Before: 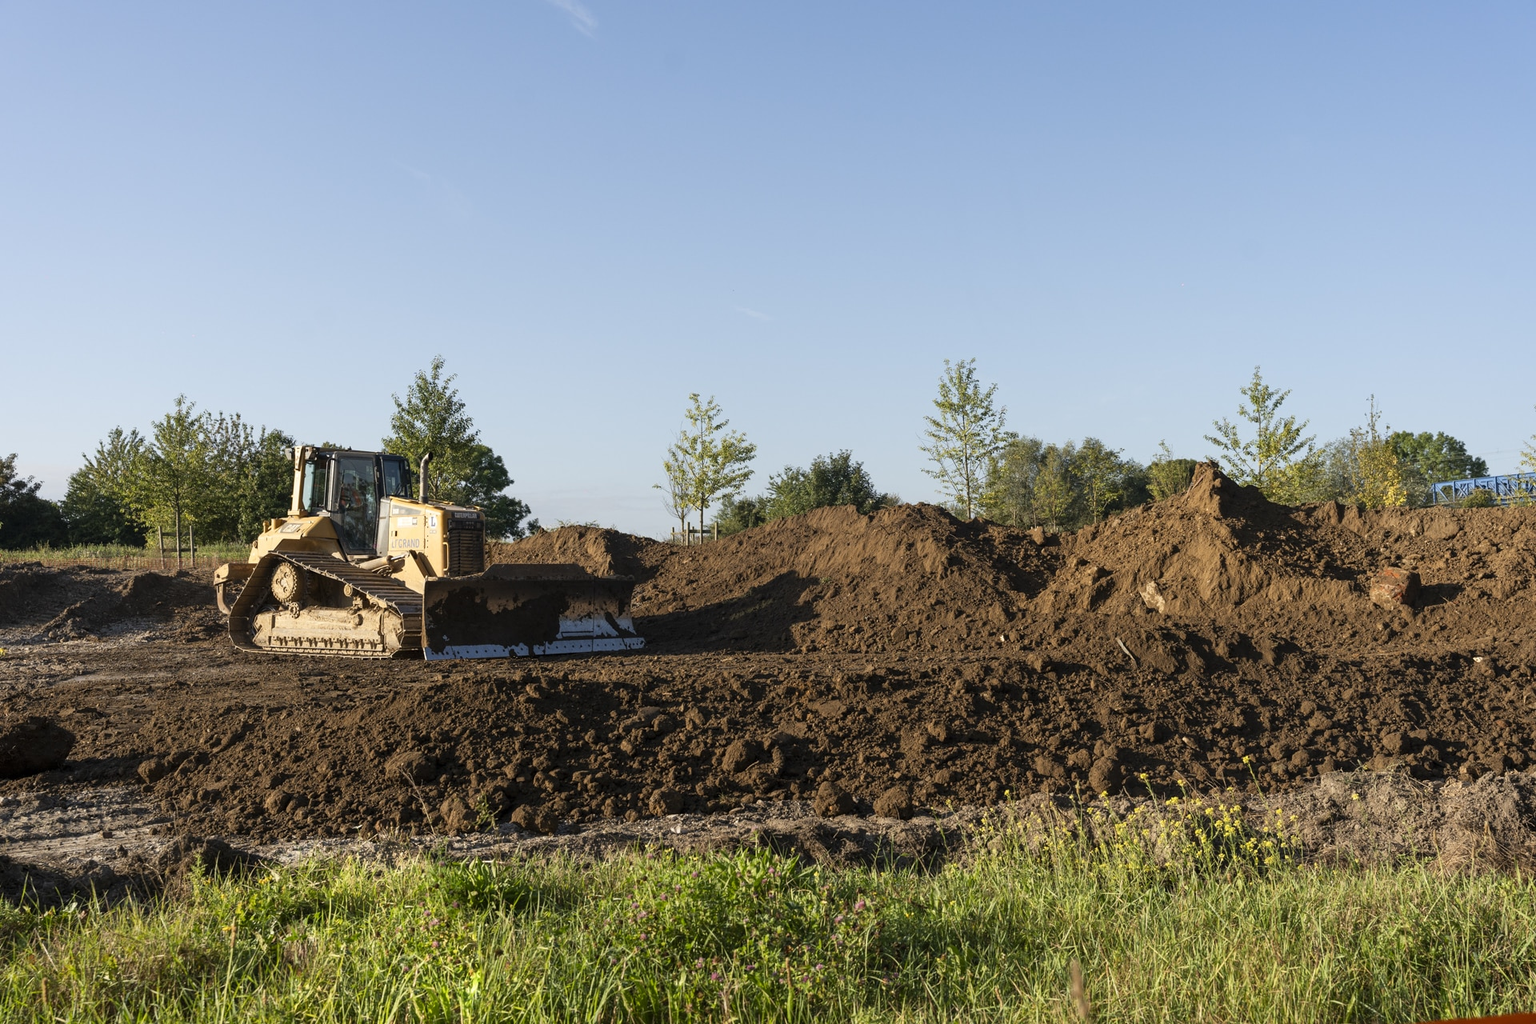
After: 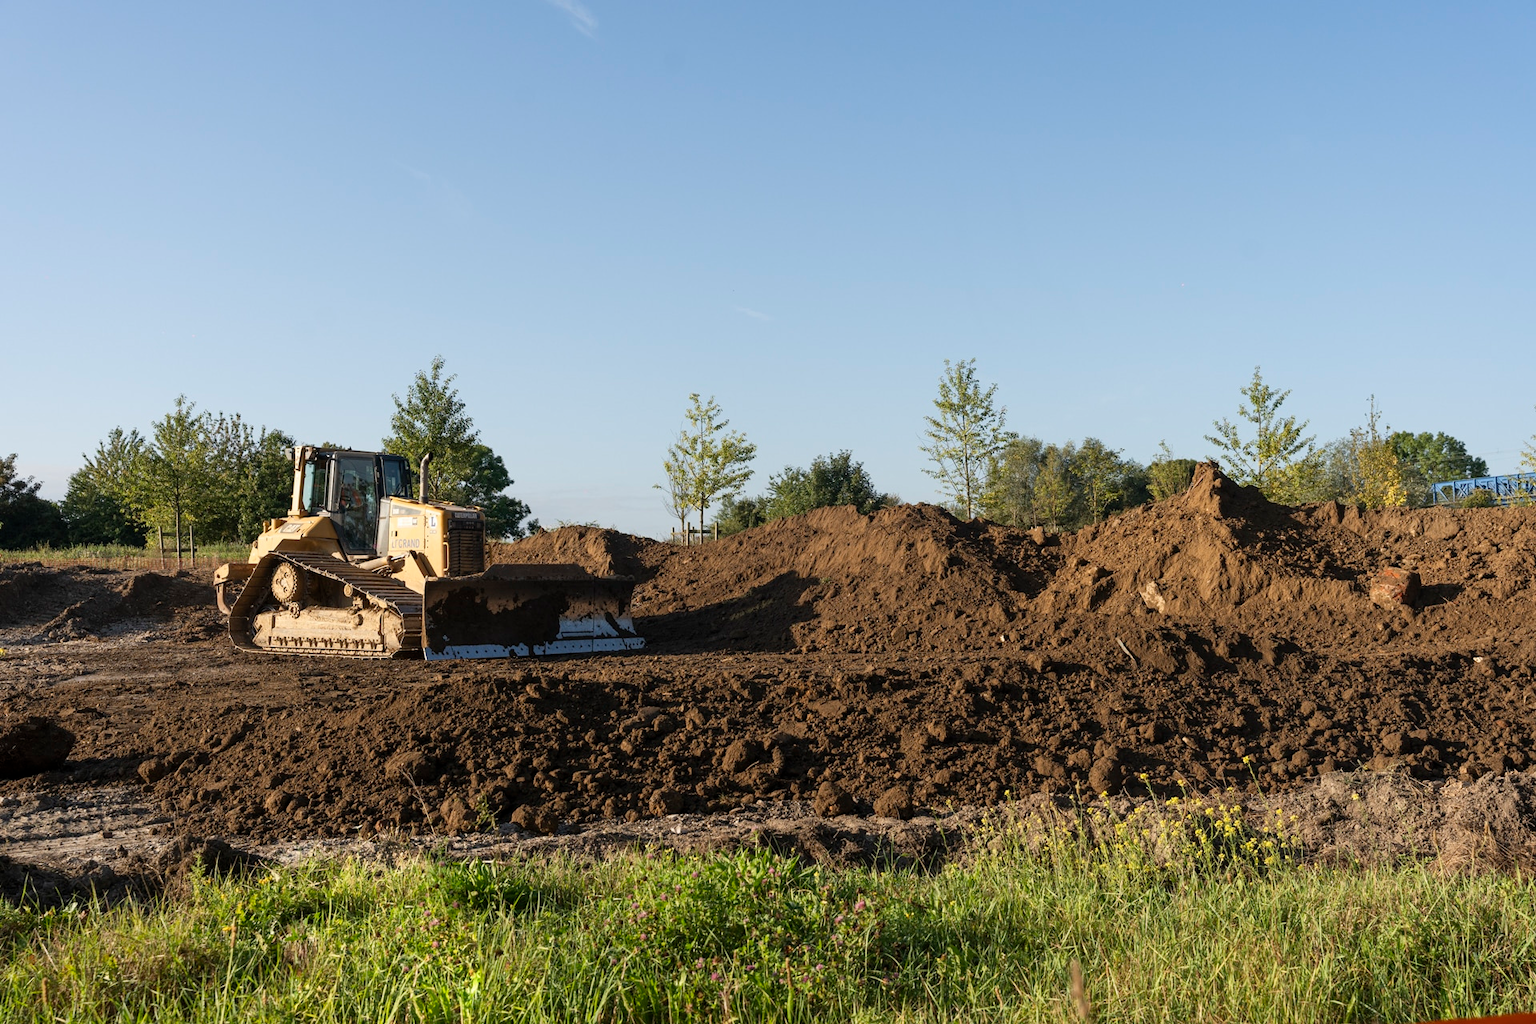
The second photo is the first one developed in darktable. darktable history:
exposure: exposure -0.026 EV, compensate highlight preservation false
